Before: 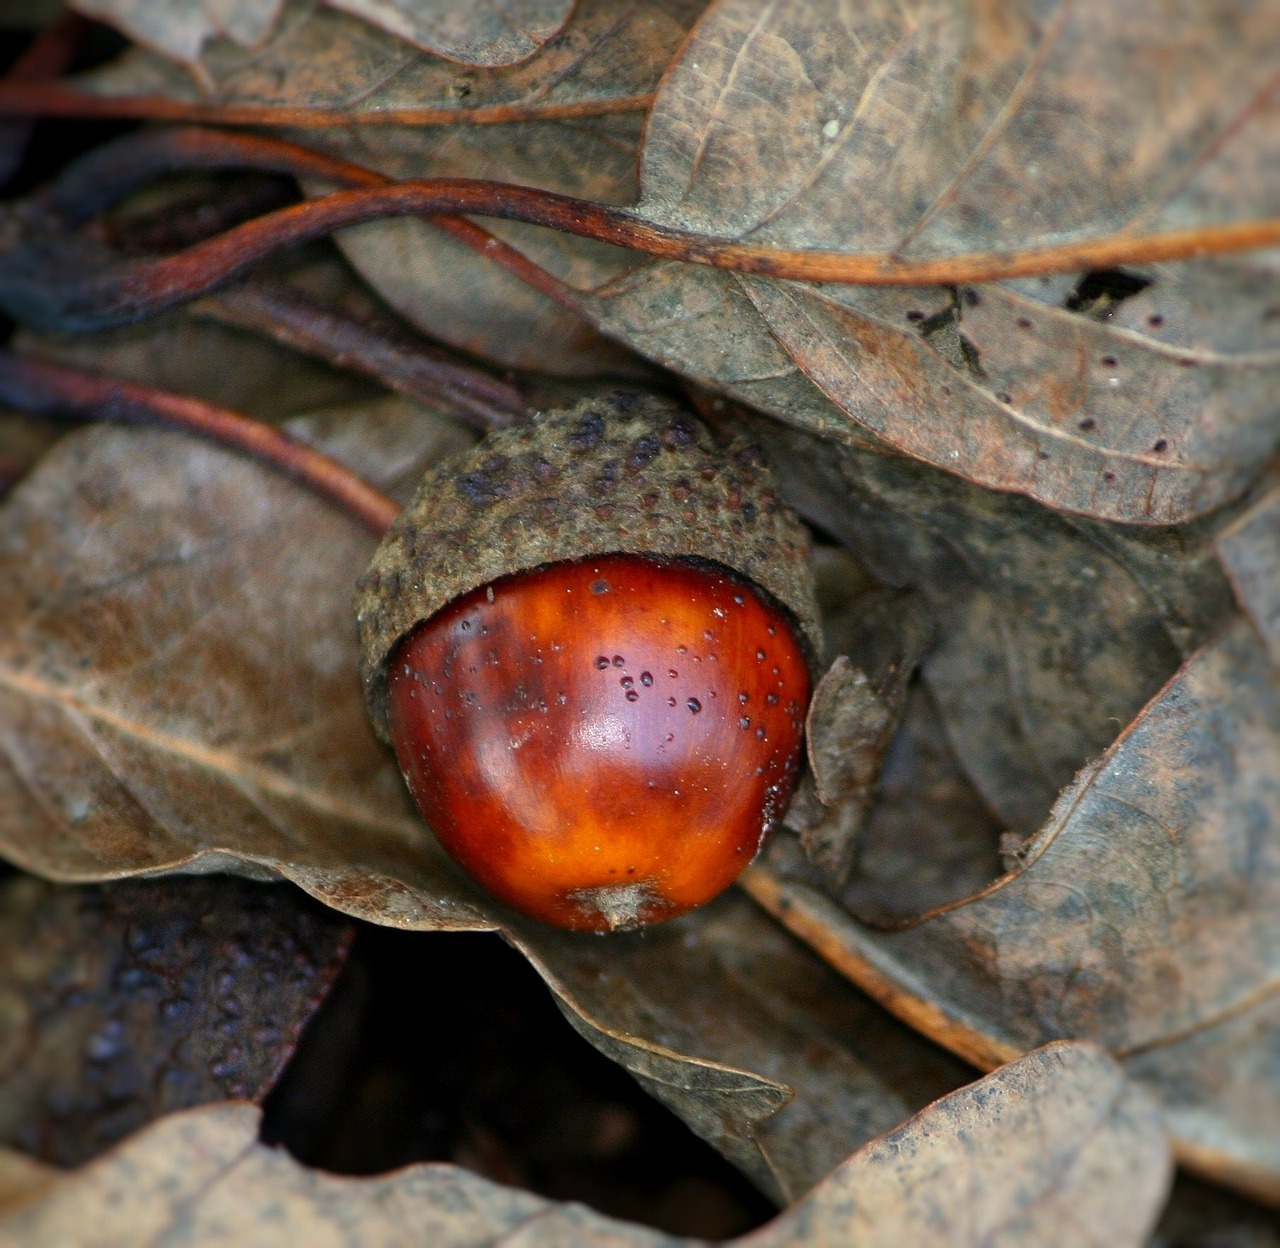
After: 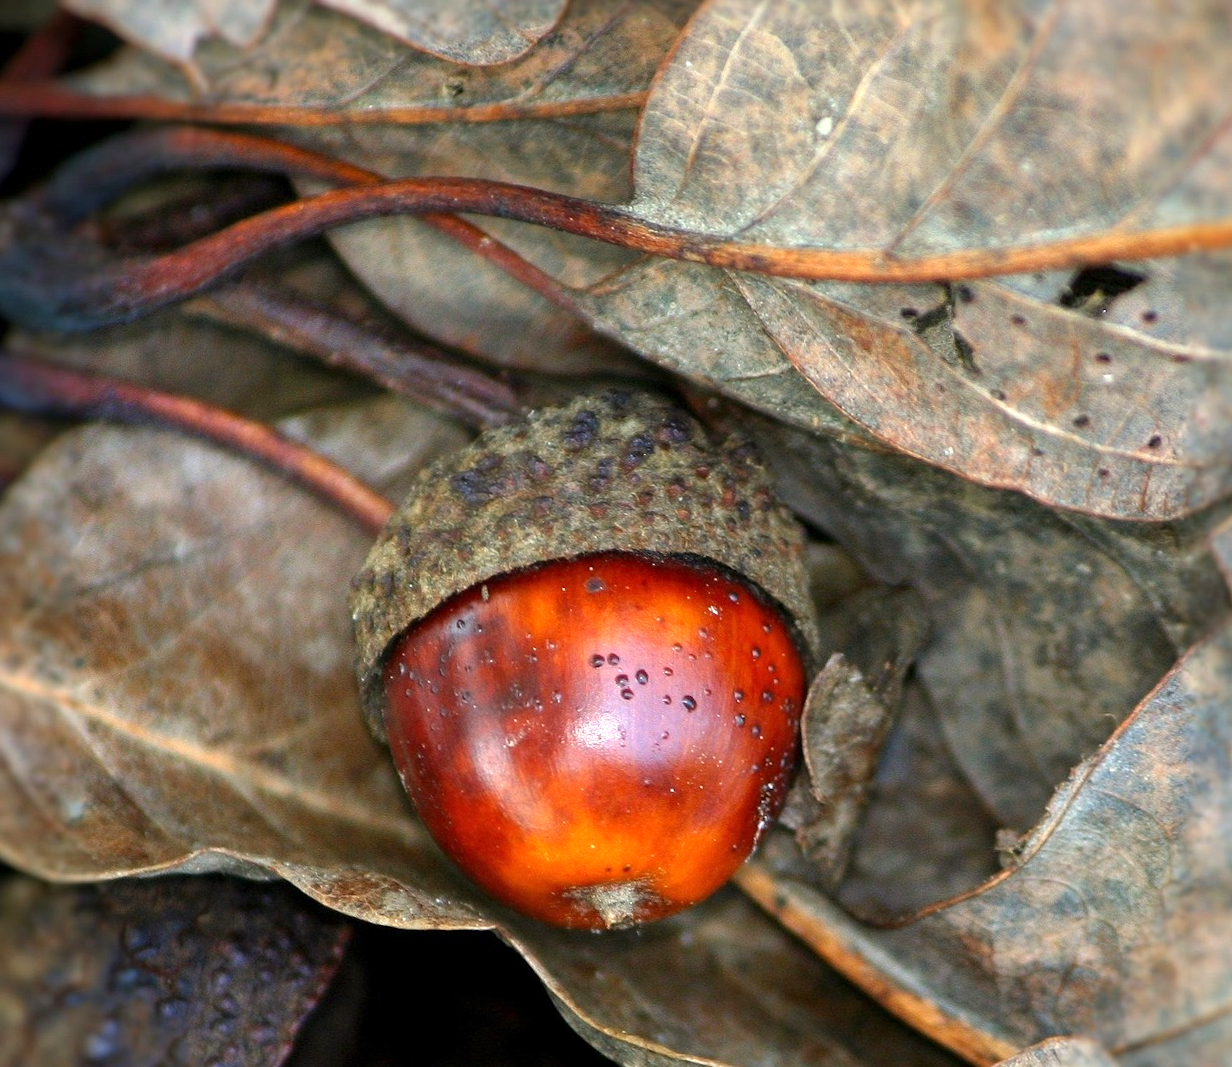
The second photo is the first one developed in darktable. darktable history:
crop and rotate: angle 0.2°, left 0.275%, right 3.127%, bottom 14.18%
exposure: exposure 0.7 EV, compensate highlight preservation false
